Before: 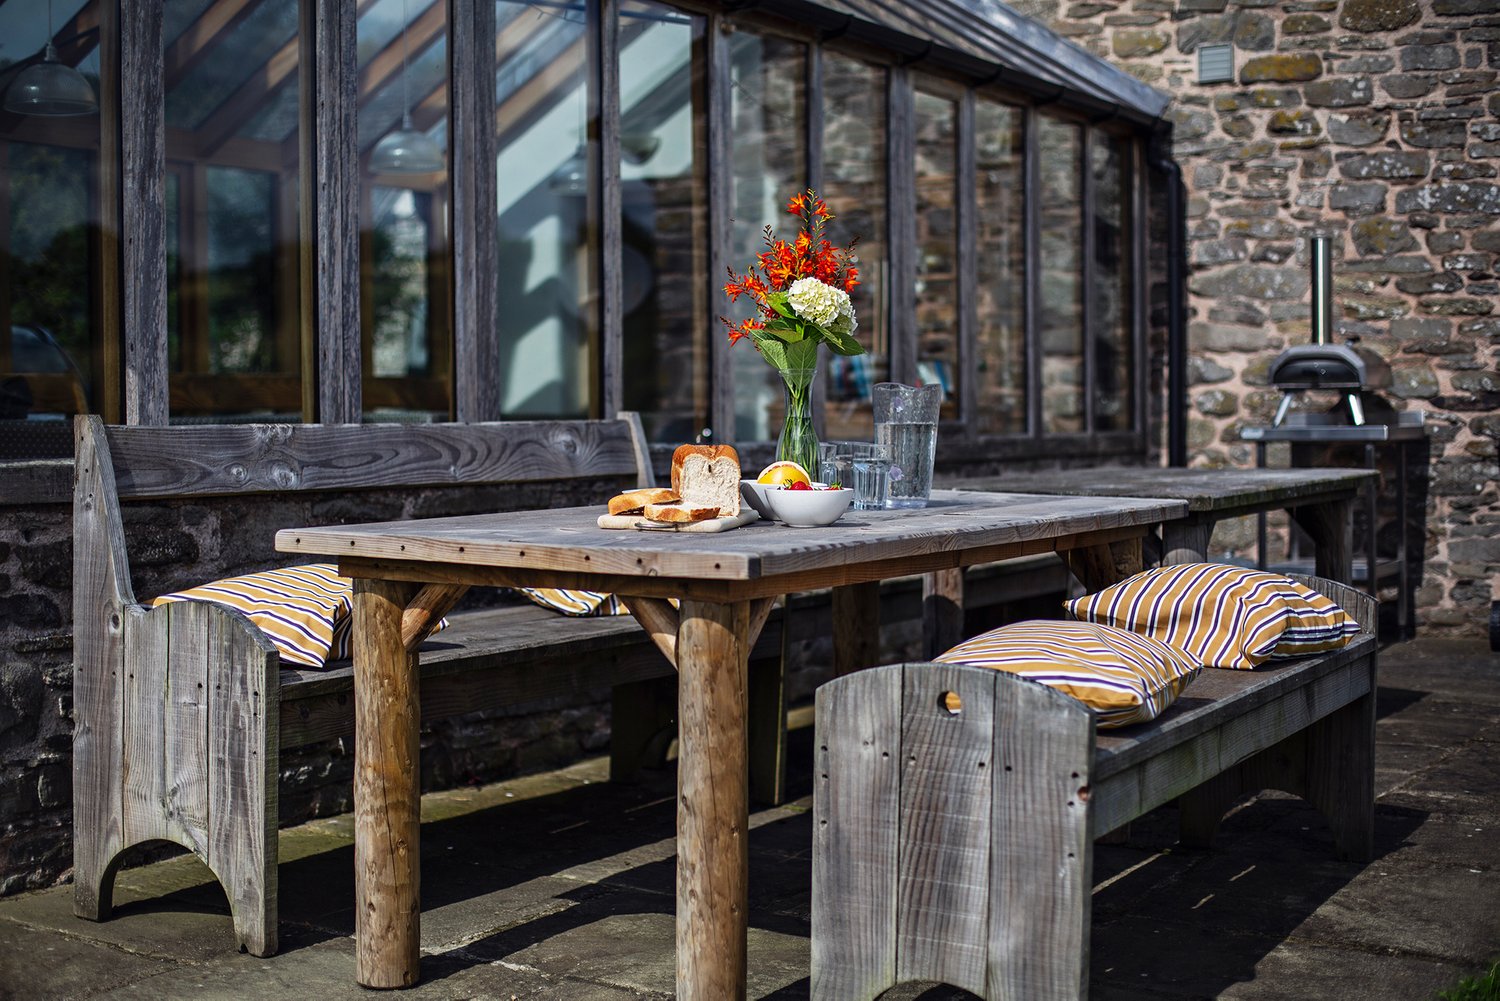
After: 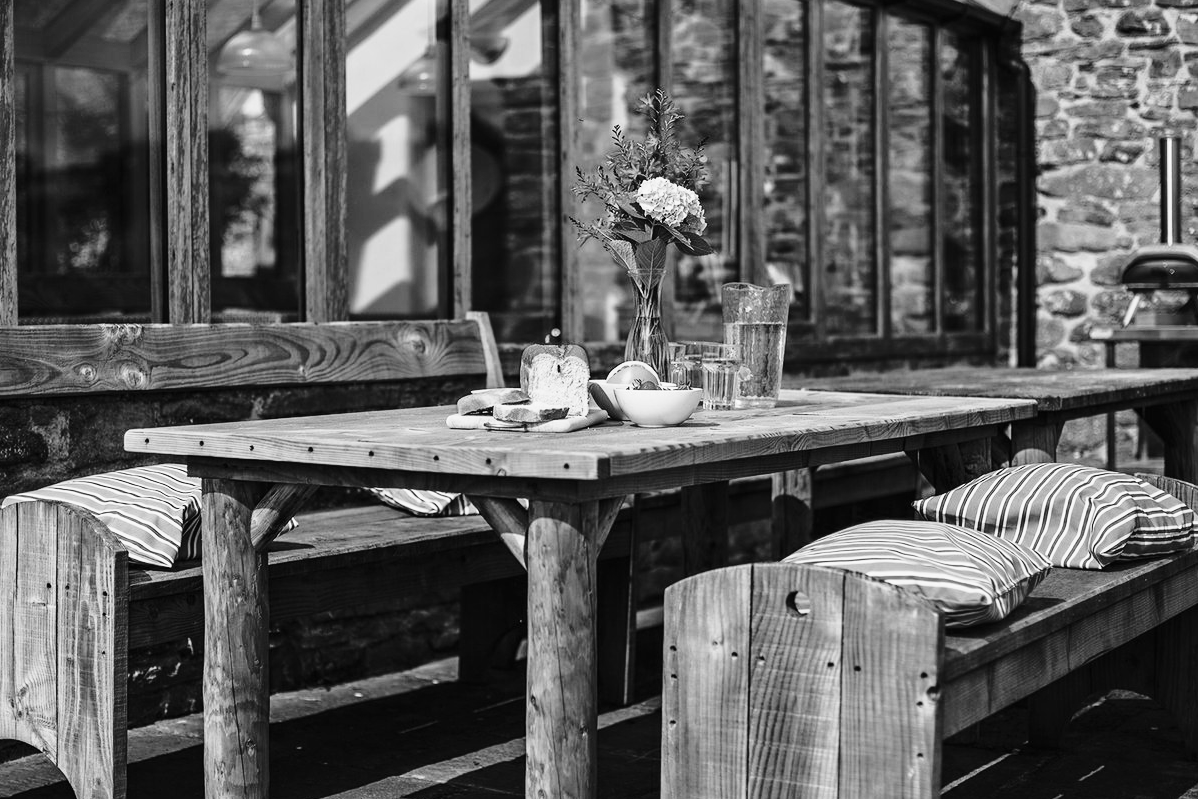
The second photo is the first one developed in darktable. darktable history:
color calibration: output gray [0.246, 0.254, 0.501, 0], gray › normalize channels true, illuminant same as pipeline (D50), adaptation XYZ, x 0.346, y 0.359, gamut compression 0
crop and rotate: left 10.071%, top 10.071%, right 10.02%, bottom 10.02%
contrast brightness saturation: contrast -0.02, brightness -0.01, saturation 0.03
base curve: curves: ch0 [(0, 0) (0.028, 0.03) (0.121, 0.232) (0.46, 0.748) (0.859, 0.968) (1, 1)], preserve colors none
